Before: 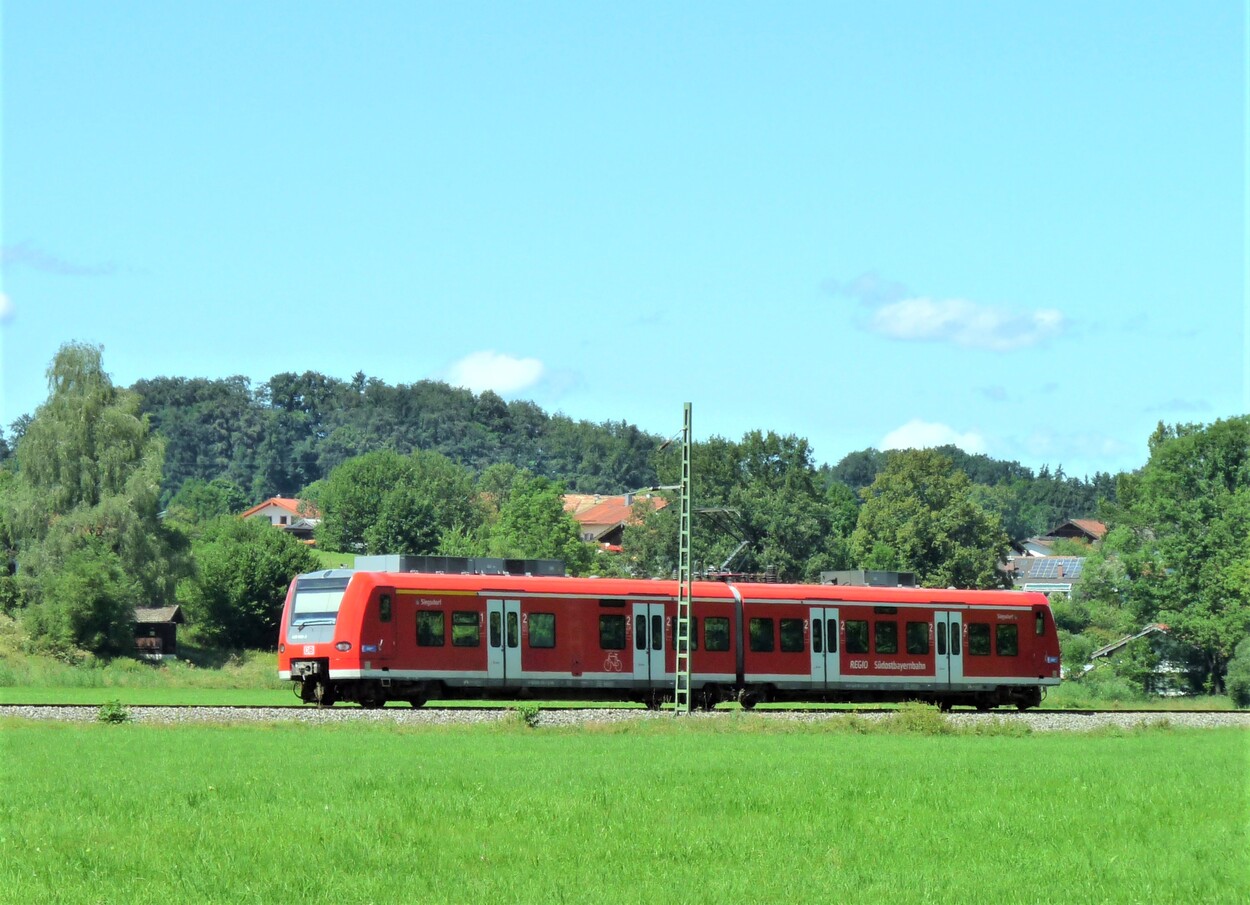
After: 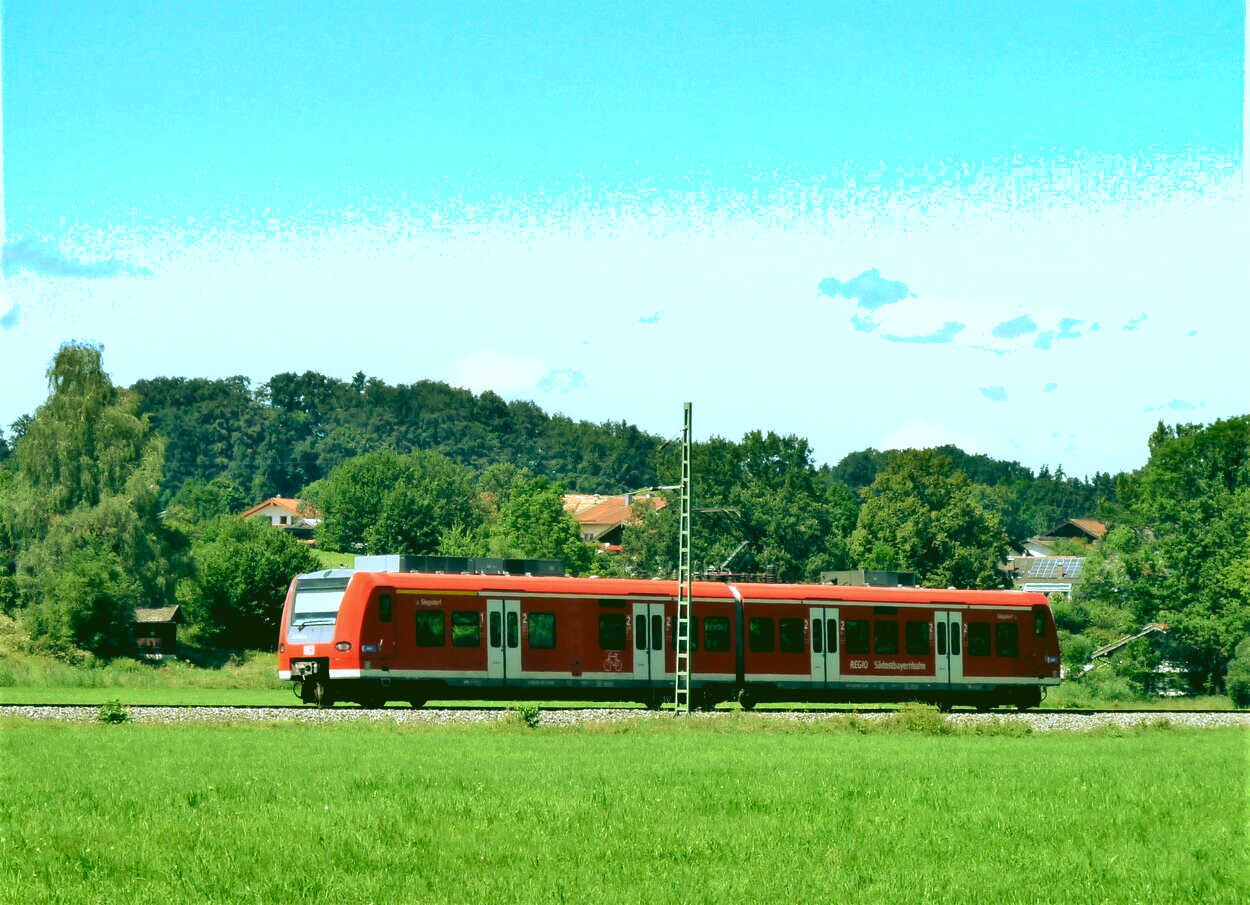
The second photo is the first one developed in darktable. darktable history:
shadows and highlights: low approximation 0.01, soften with gaussian
rgb curve: curves: ch0 [(0.123, 0.061) (0.995, 0.887)]; ch1 [(0.06, 0.116) (1, 0.906)]; ch2 [(0, 0) (0.824, 0.69) (1, 1)], mode RGB, independent channels, compensate middle gray true
color balance rgb: shadows lift › chroma 2.79%, shadows lift › hue 190.66°, power › hue 171.85°, highlights gain › chroma 2.16%, highlights gain › hue 75.26°, global offset › luminance -0.51%, perceptual saturation grading › highlights -33.8%, perceptual saturation grading › mid-tones 14.98%, perceptual saturation grading › shadows 48.43%, perceptual brilliance grading › highlights 15.68%, perceptual brilliance grading › mid-tones 6.62%, perceptual brilliance grading › shadows -14.98%, global vibrance 11.32%, contrast 5.05%
